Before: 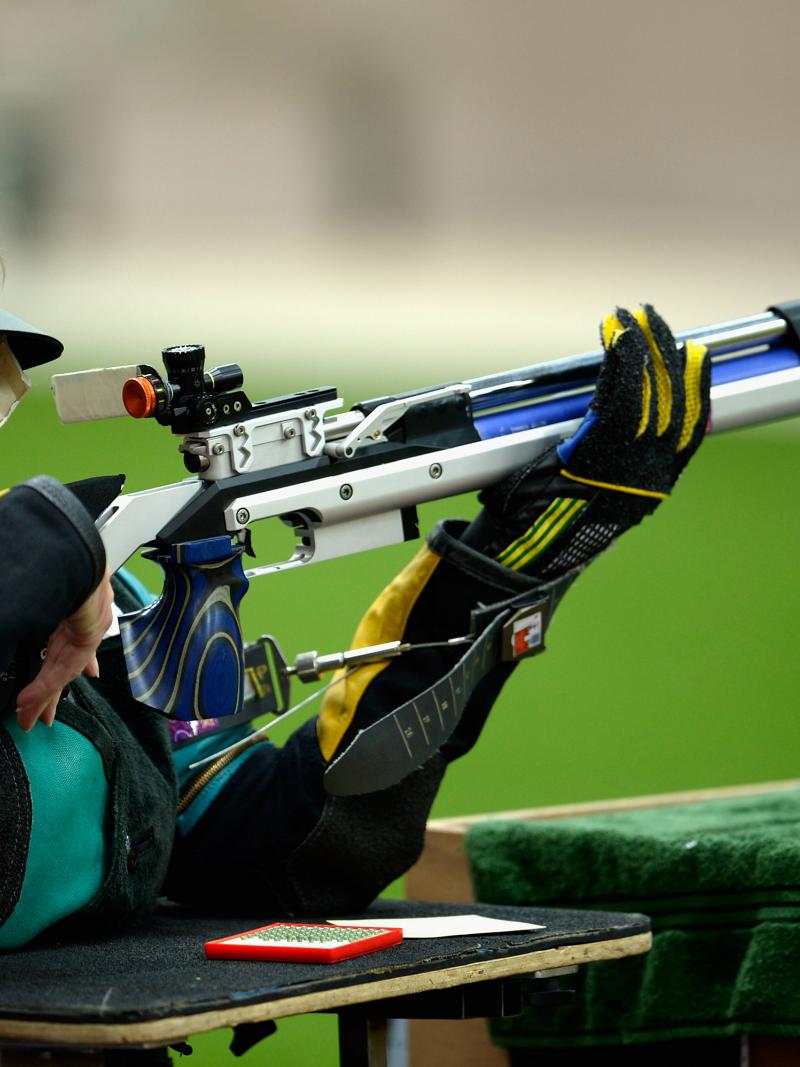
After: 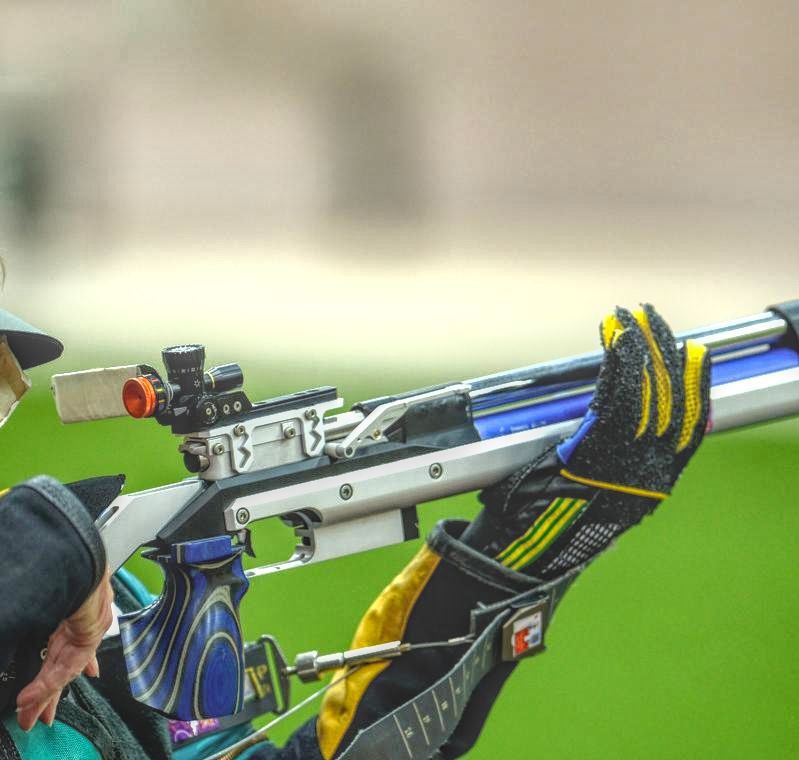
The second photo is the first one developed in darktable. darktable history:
crop: right 0%, bottom 28.639%
exposure: black level correction 0, exposure 0.5 EV, compensate highlight preservation false
local contrast: highlights 20%, shadows 25%, detail 199%, midtone range 0.2
